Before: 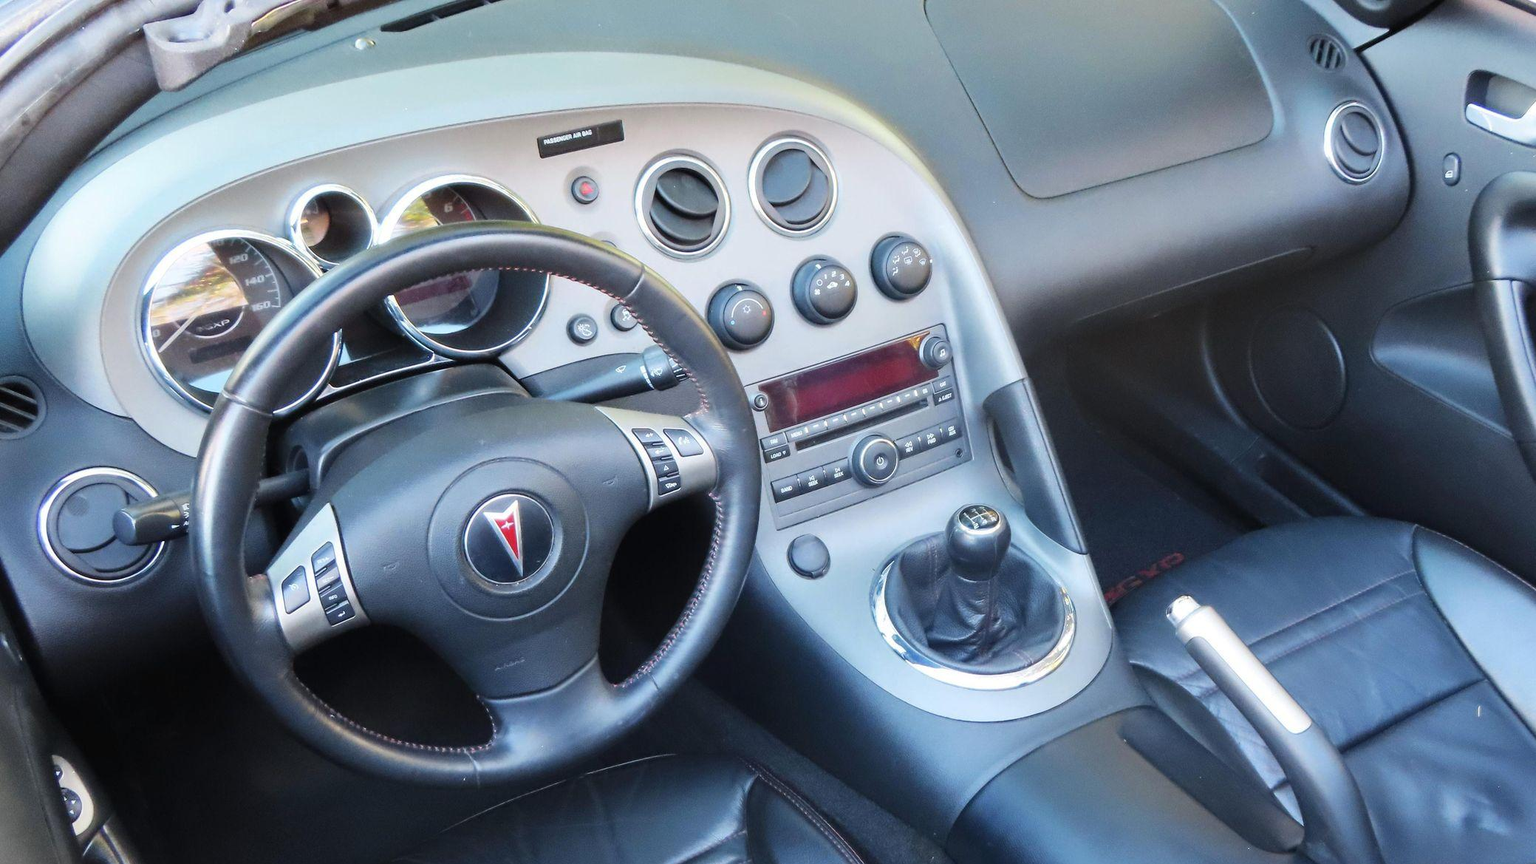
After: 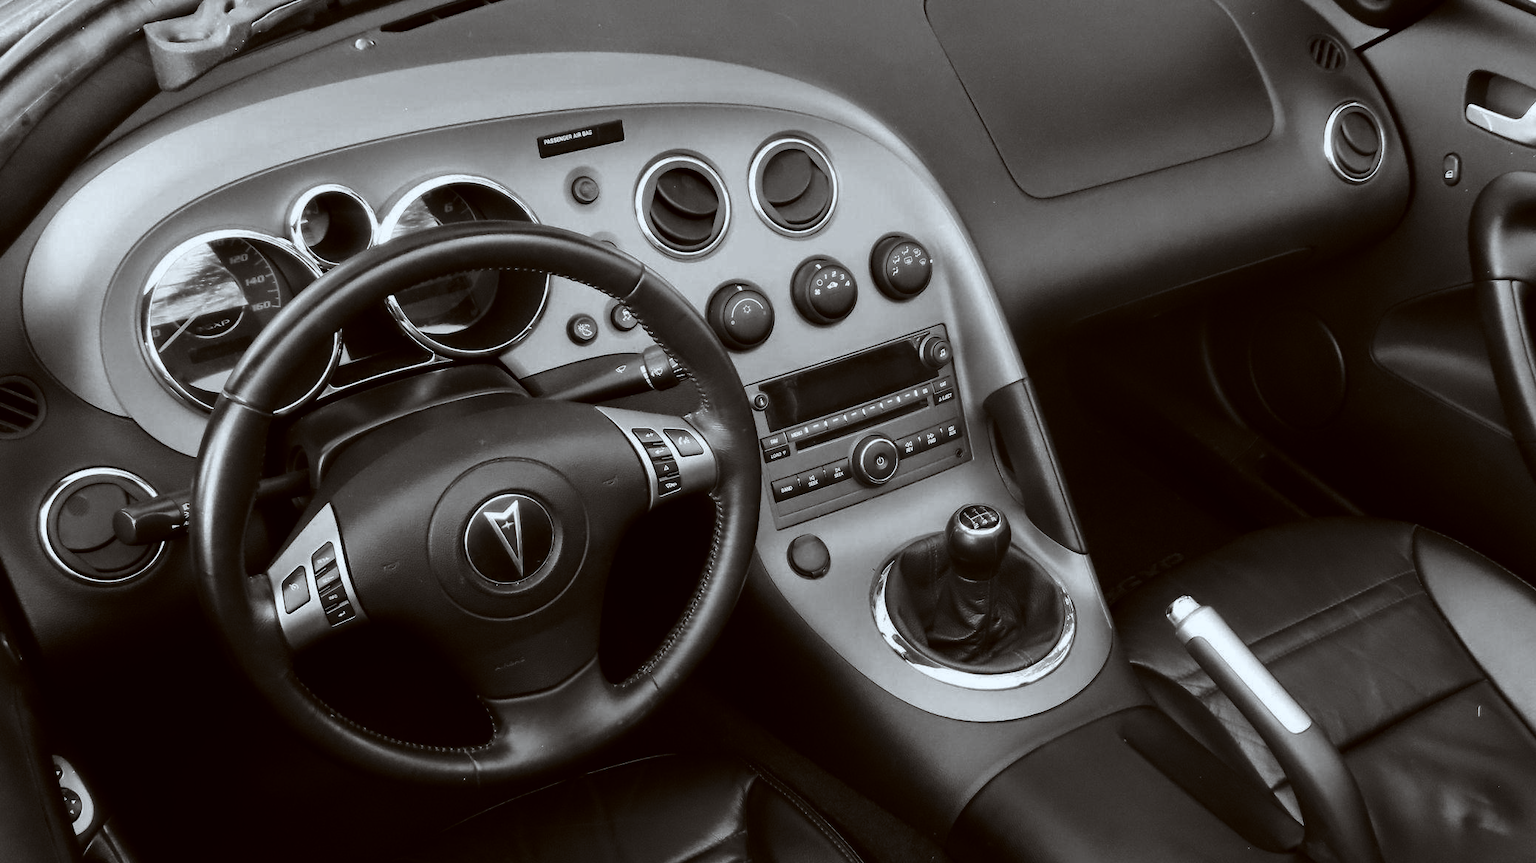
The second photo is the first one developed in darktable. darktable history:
color correction: highlights a* -3.13, highlights b* -6.26, shadows a* 3.11, shadows b* 5.54
contrast brightness saturation: contrast -0.026, brightness -0.591, saturation -0.995
